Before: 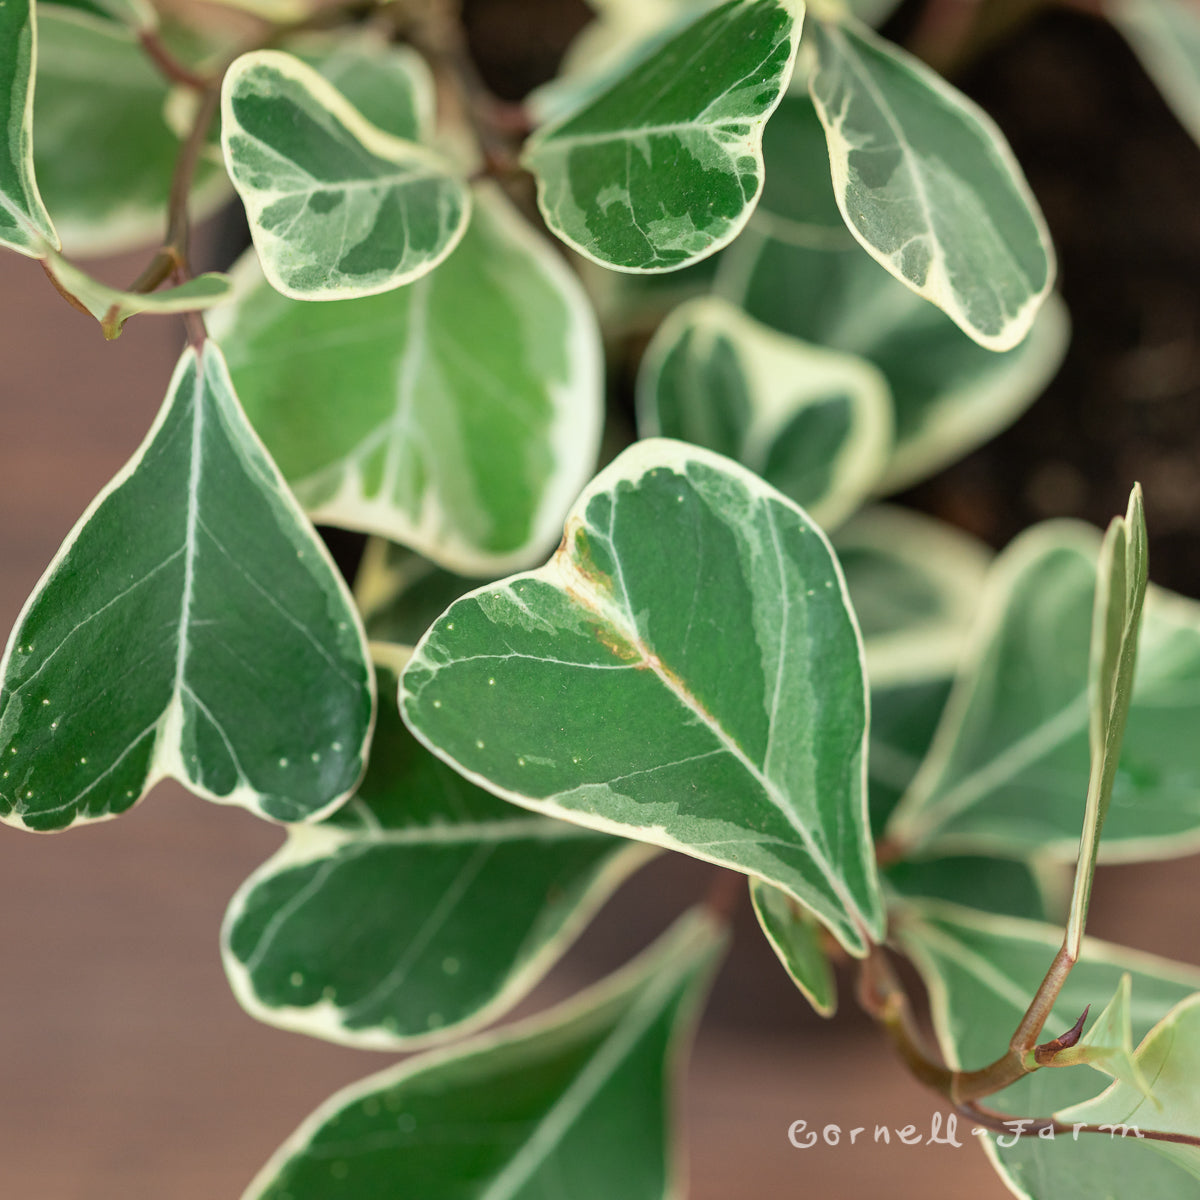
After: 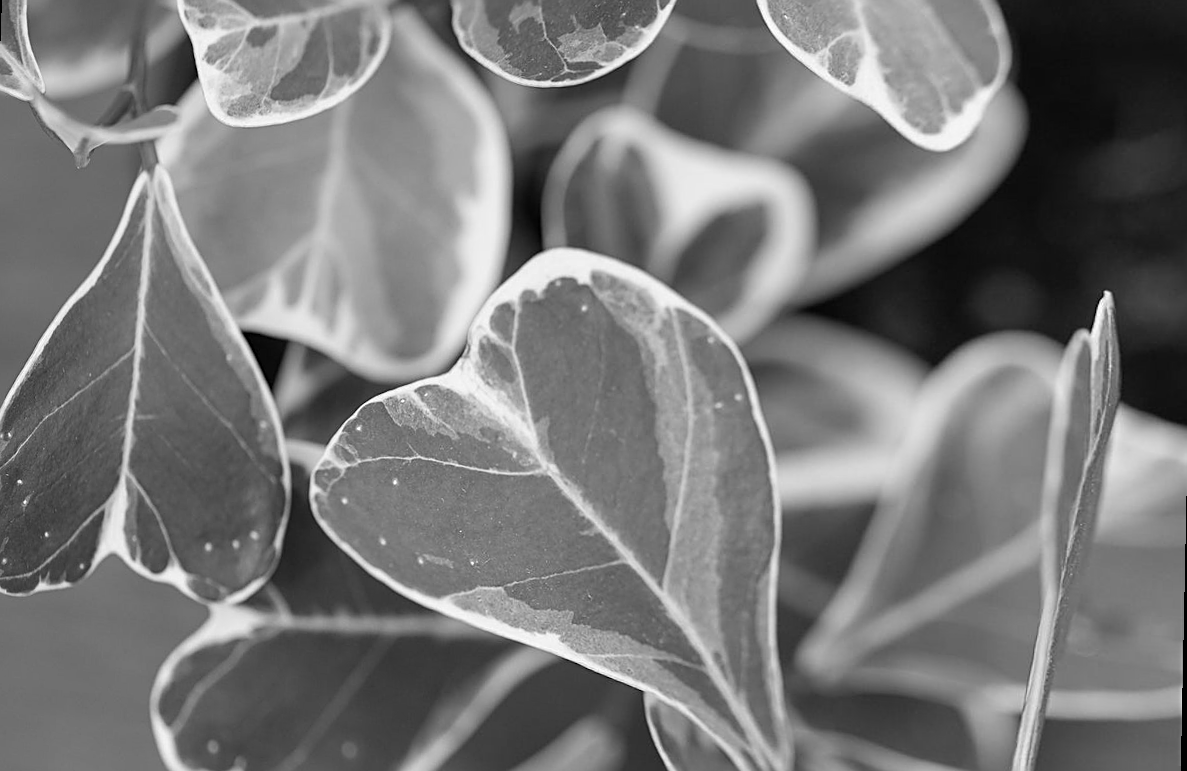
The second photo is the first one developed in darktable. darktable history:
rotate and perspective: rotation 1.69°, lens shift (vertical) -0.023, lens shift (horizontal) -0.291, crop left 0.025, crop right 0.988, crop top 0.092, crop bottom 0.842
monochrome: a 32, b 64, size 2.3
crop and rotate: top 12.5%, bottom 12.5%
sharpen: on, module defaults
